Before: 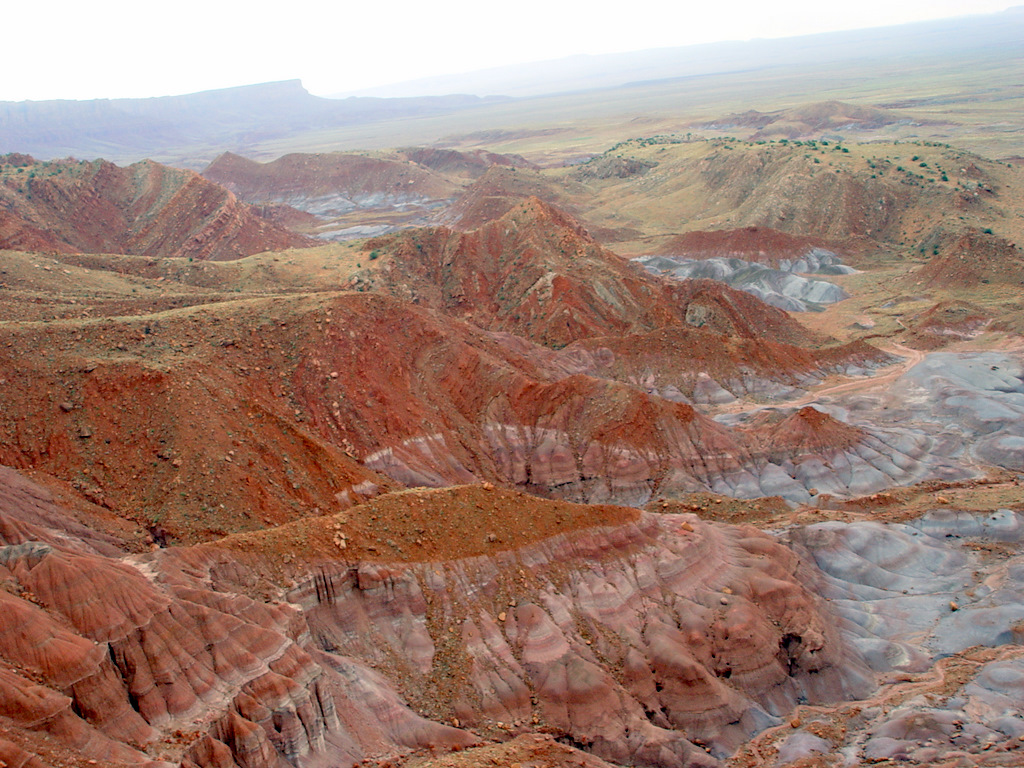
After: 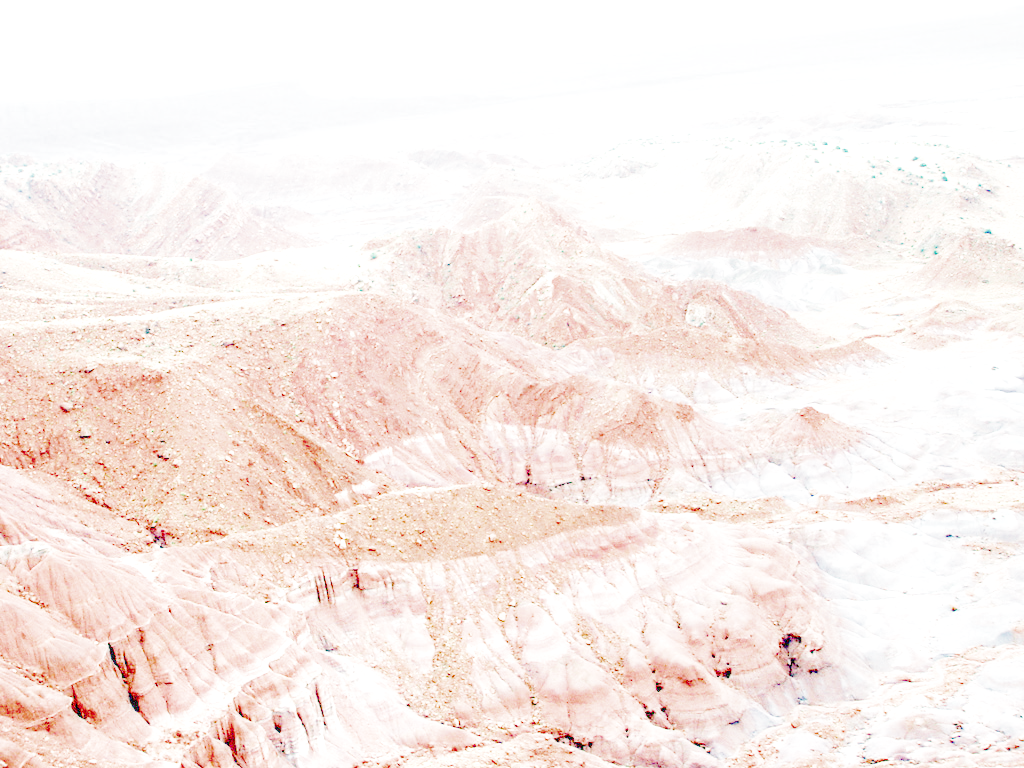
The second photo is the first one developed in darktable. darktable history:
color balance: output saturation 110%
exposure: exposure 0.6 EV, compensate highlight preservation false
local contrast: on, module defaults
filmic rgb: middle gray luminance 9.23%, black relative exposure -10.55 EV, white relative exposure 3.45 EV, threshold 6 EV, target black luminance 0%, hardness 5.98, latitude 59.69%, contrast 1.087, highlights saturation mix 5%, shadows ↔ highlights balance 29.23%, add noise in highlights 0, color science v3 (2019), use custom middle-gray values true, iterations of high-quality reconstruction 0, contrast in highlights soft, enable highlight reconstruction true
